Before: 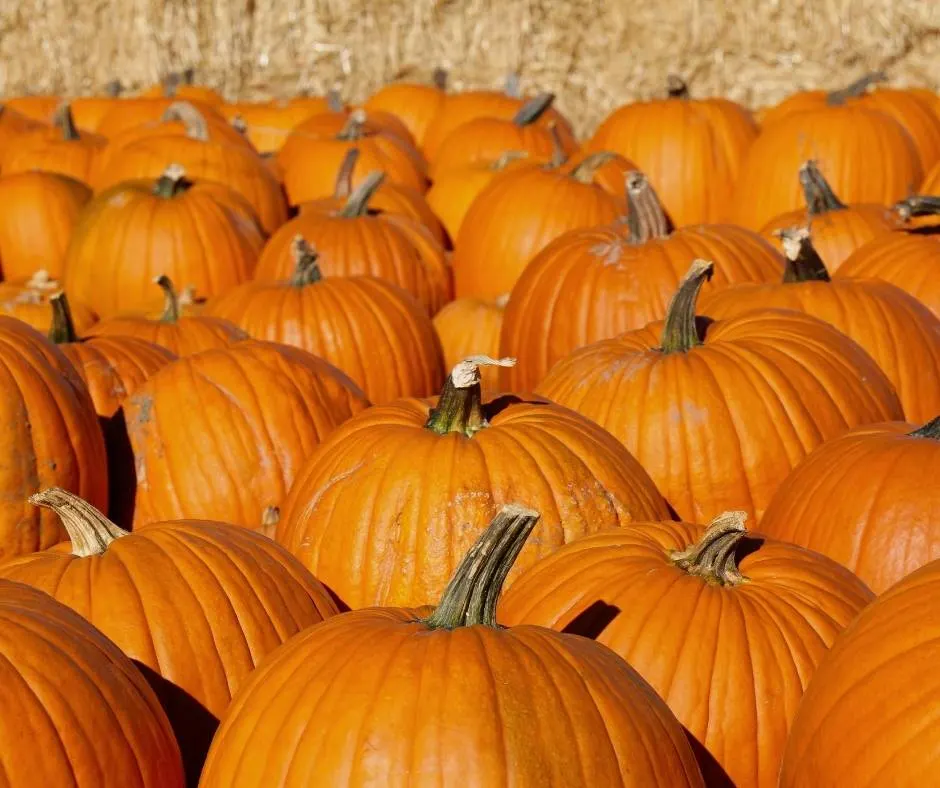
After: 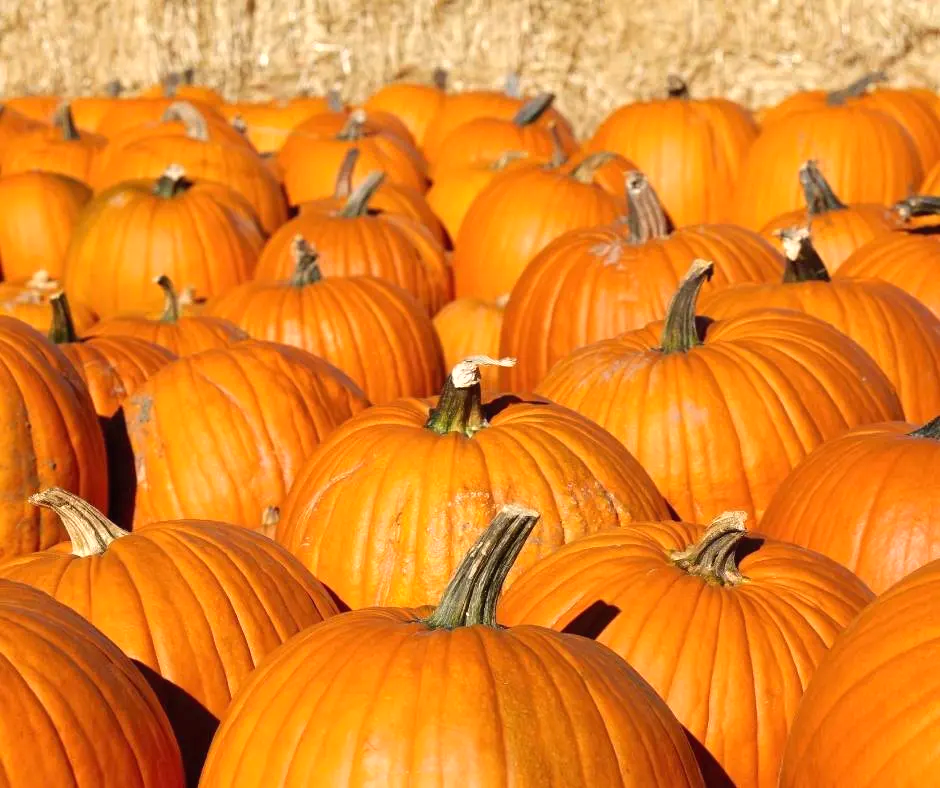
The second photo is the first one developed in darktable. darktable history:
fill light: on, module defaults
exposure: black level correction 0, exposure 0.5 EV, compensate highlight preservation false
